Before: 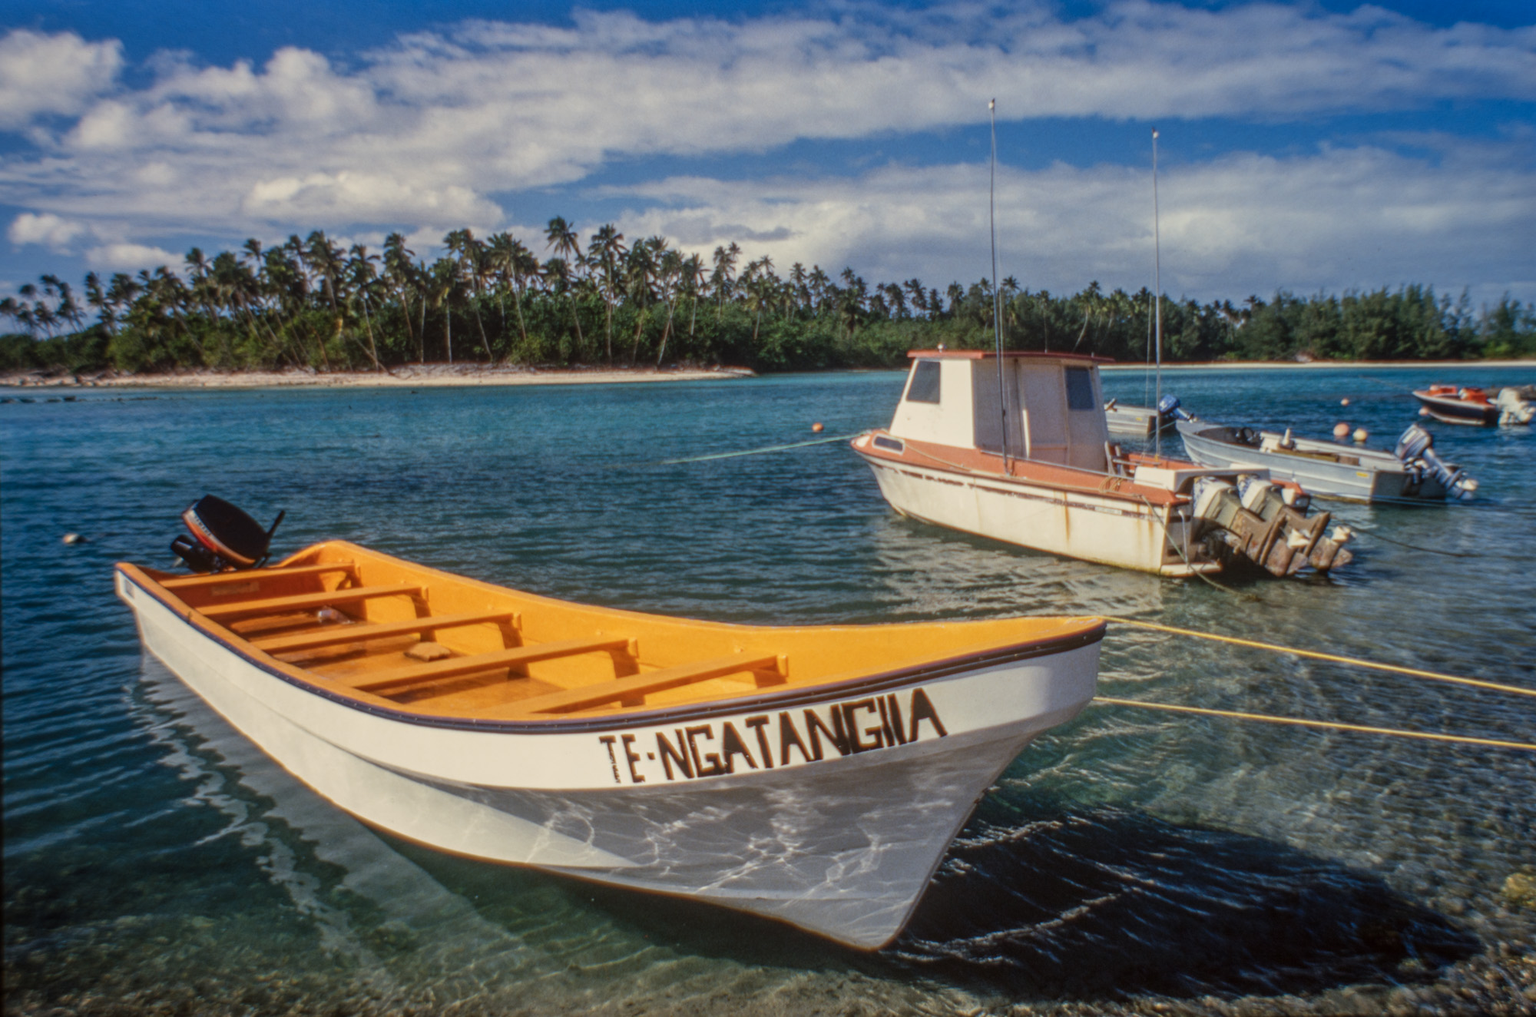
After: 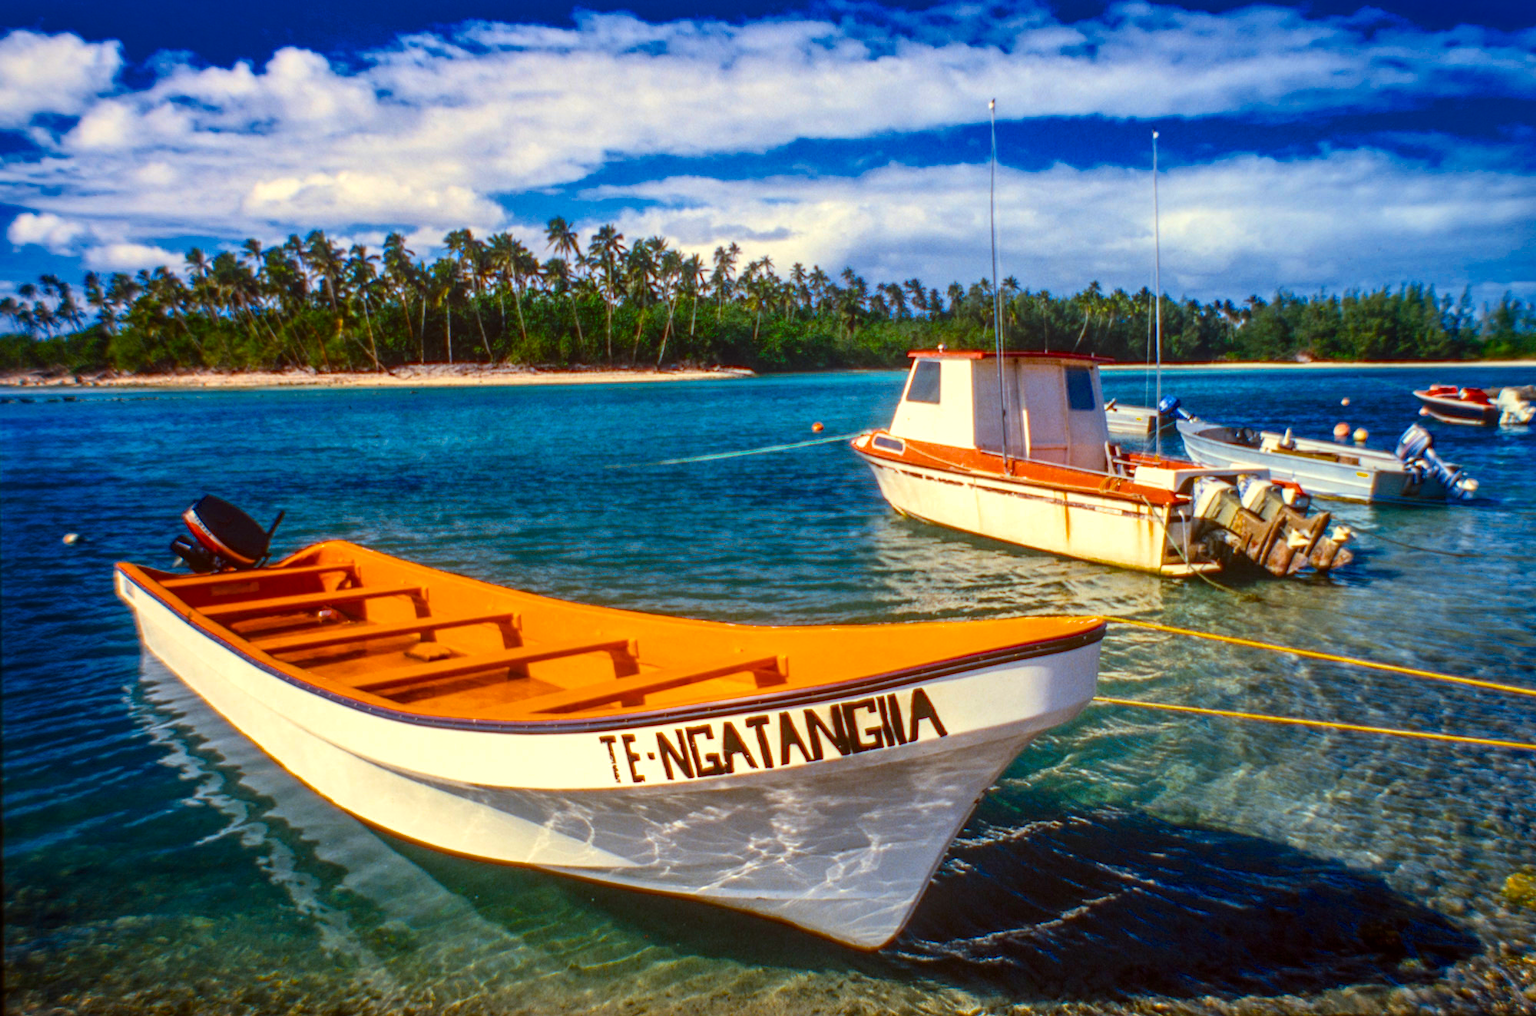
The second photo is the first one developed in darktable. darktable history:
color balance rgb: highlights gain › luminance 15.014%, perceptual saturation grading › global saturation 36.894%, global vibrance 15.742%, saturation formula JzAzBz (2021)
exposure: black level correction 0.001, exposure 0.5 EV, compensate highlight preservation false
contrast brightness saturation: contrast 0.09, saturation 0.272
